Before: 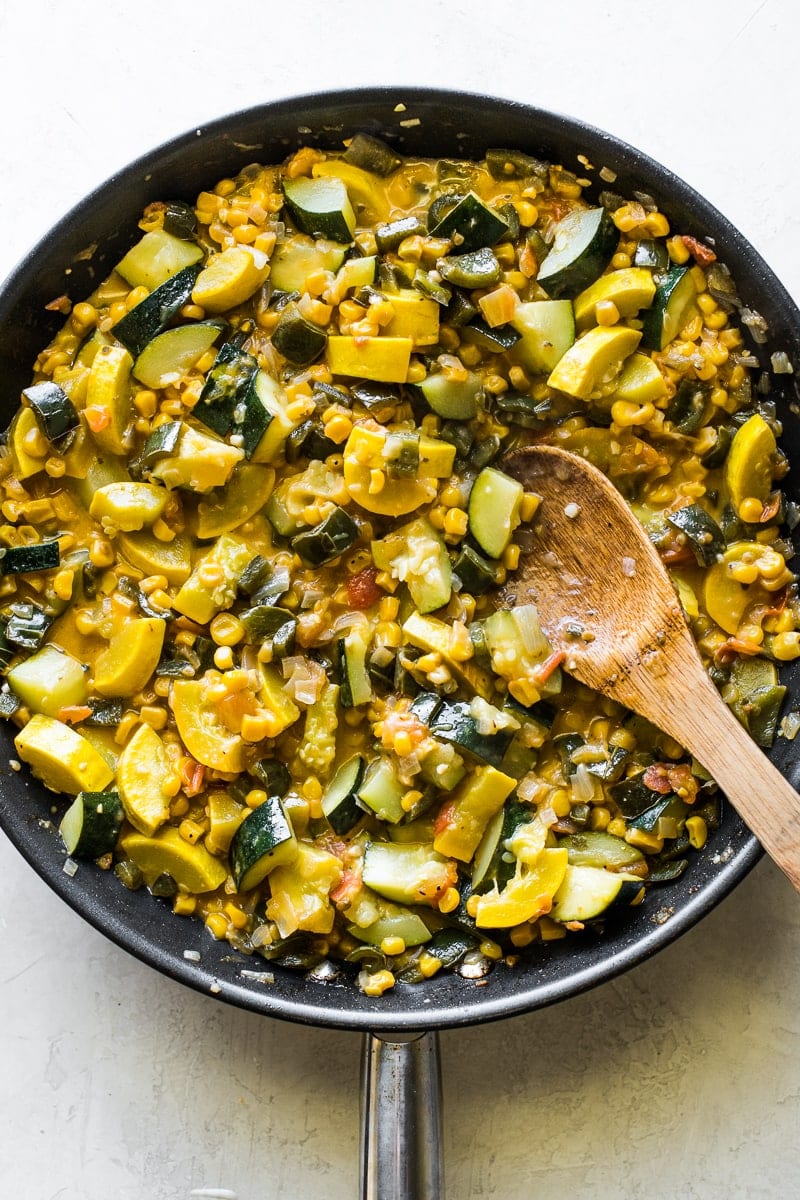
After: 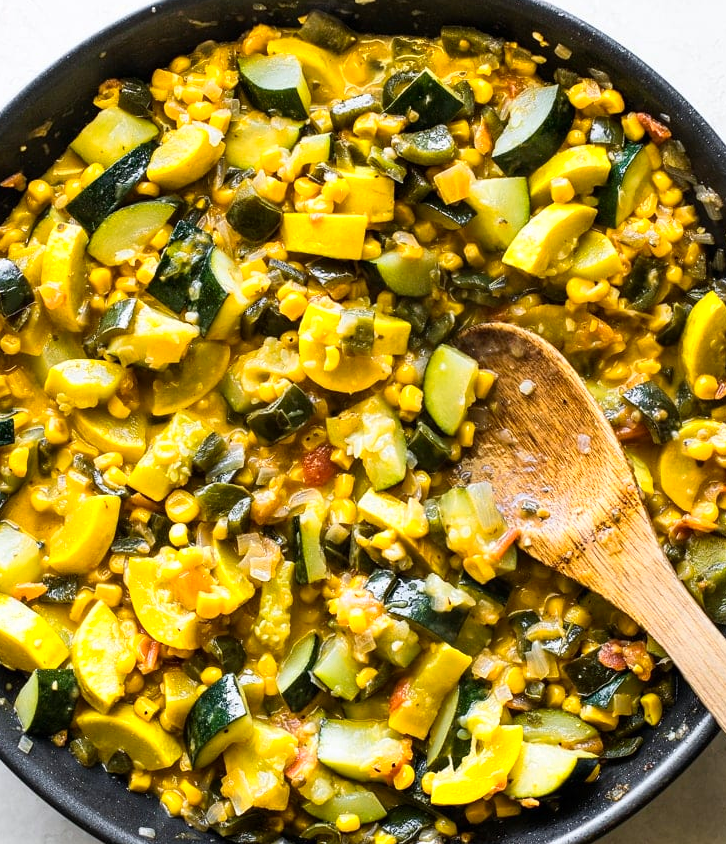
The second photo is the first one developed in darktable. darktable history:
crop: left 5.727%, top 10.3%, right 3.497%, bottom 19.329%
color zones: curves: ch0 [(0.002, 0.429) (0.121, 0.212) (0.198, 0.113) (0.276, 0.344) (0.331, 0.541) (0.41, 0.56) (0.482, 0.289) (0.619, 0.227) (0.721, 0.18) (0.821, 0.435) (0.928, 0.555) (1, 0.587)]; ch1 [(0, 0) (0.143, 0) (0.286, 0) (0.429, 0) (0.571, 0) (0.714, 0) (0.857, 0)], mix -120.45%
